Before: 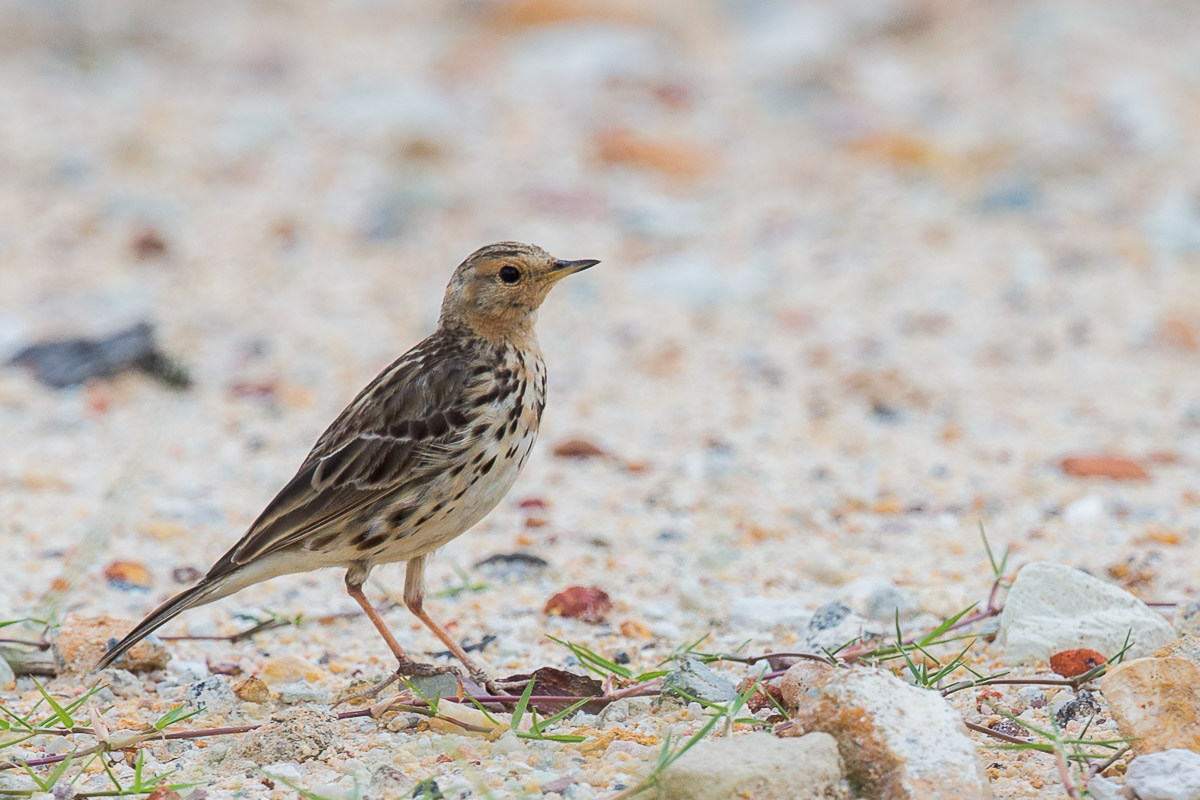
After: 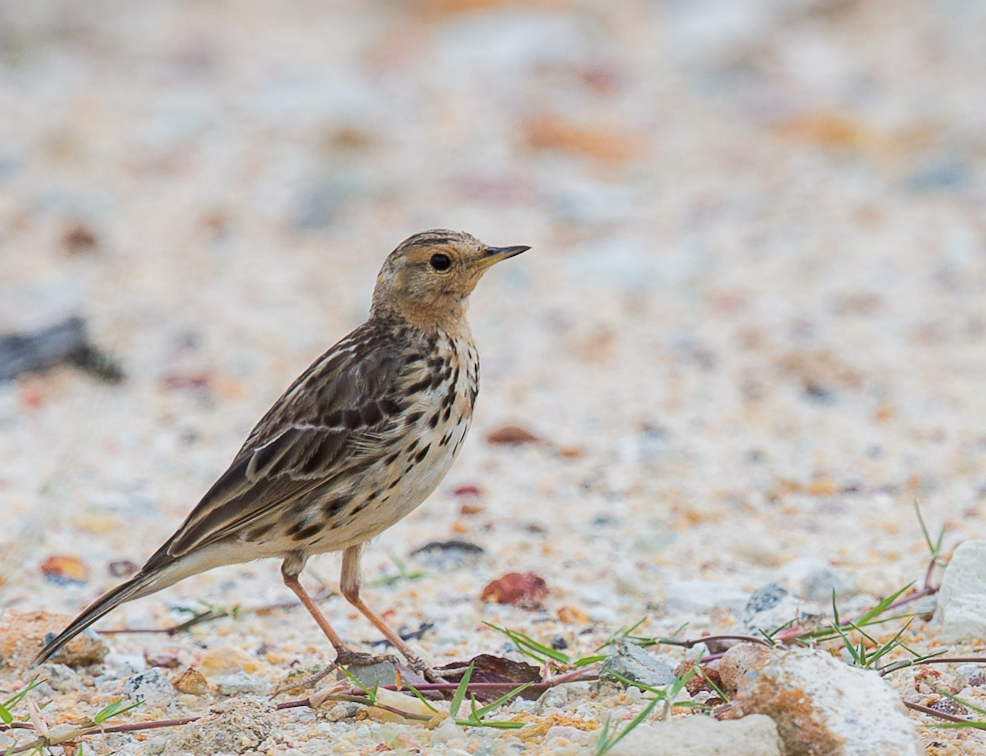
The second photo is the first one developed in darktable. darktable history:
crop and rotate: angle 1.03°, left 4.466%, top 0.48%, right 11.141%, bottom 2.4%
